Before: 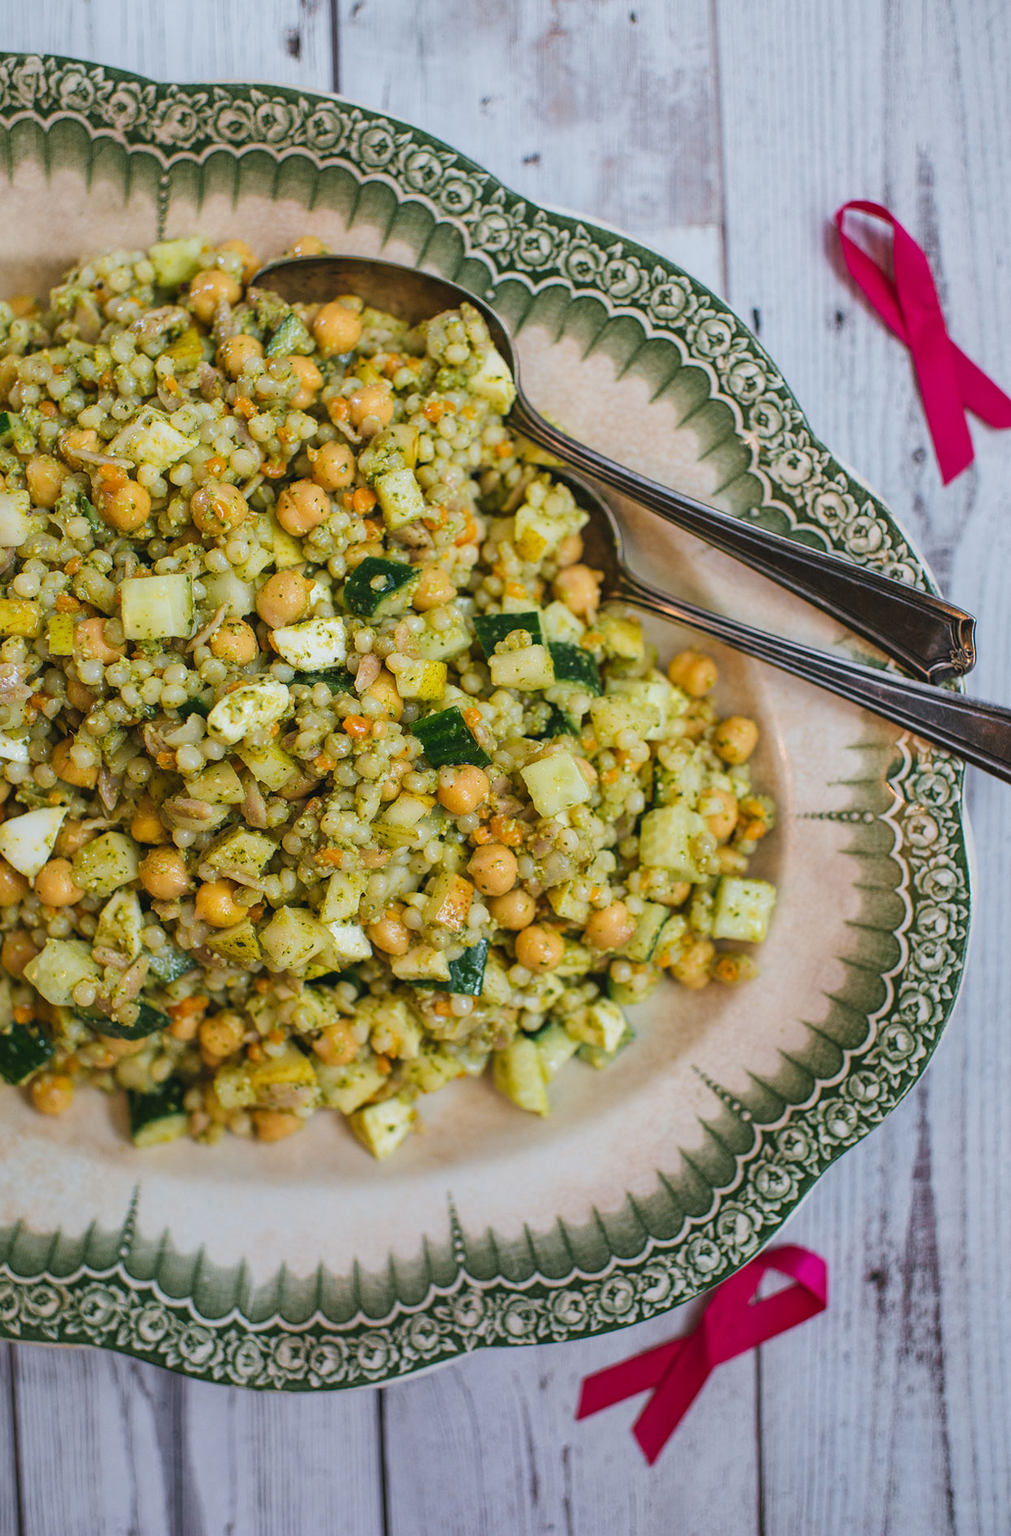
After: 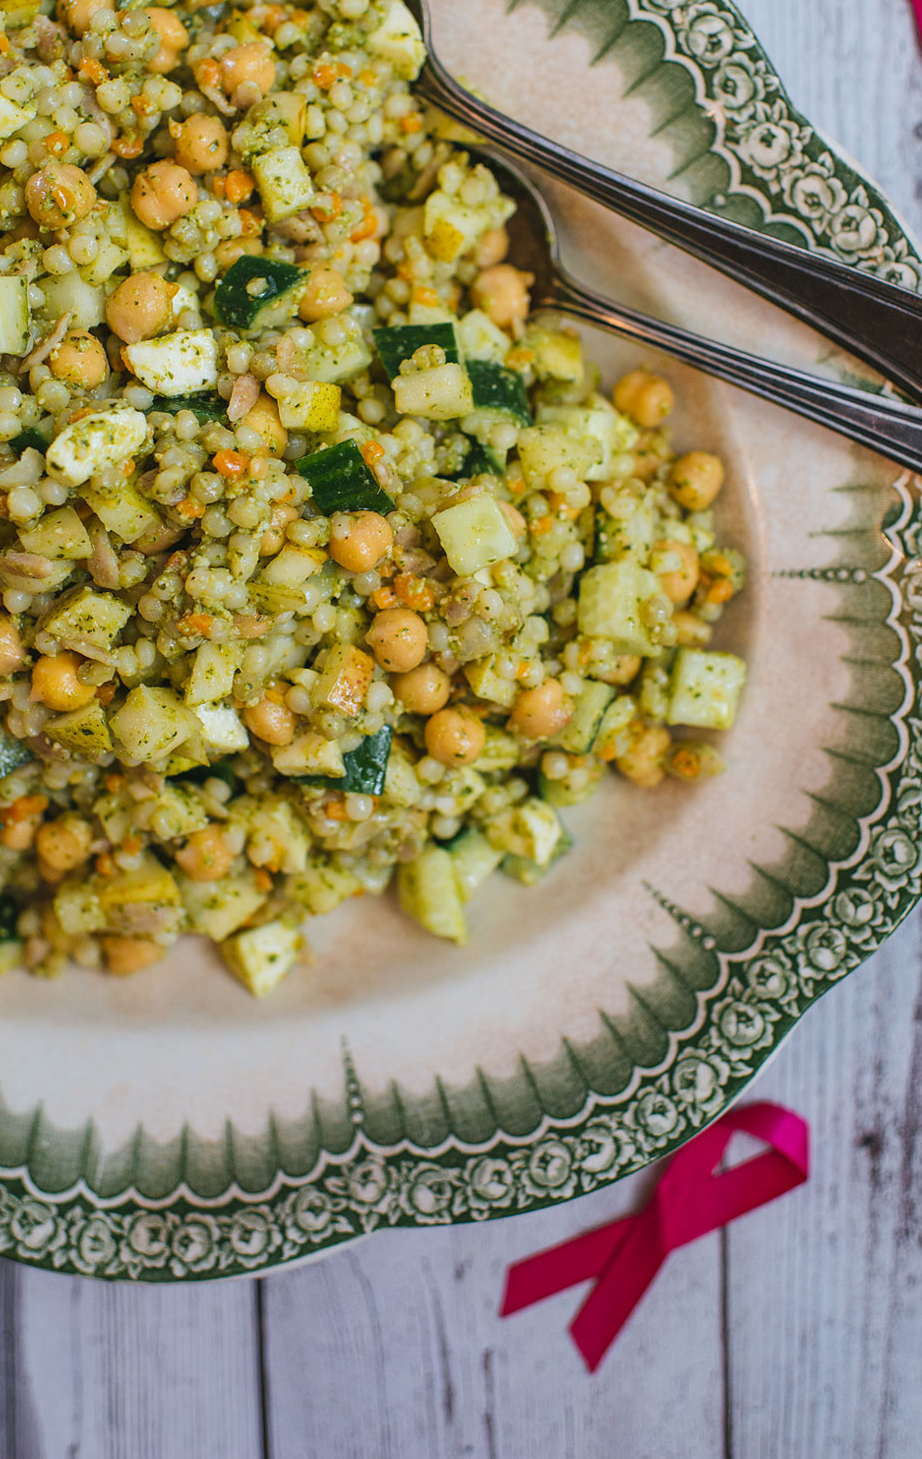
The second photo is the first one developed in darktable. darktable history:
crop: left 16.857%, top 22.788%, right 9.01%
